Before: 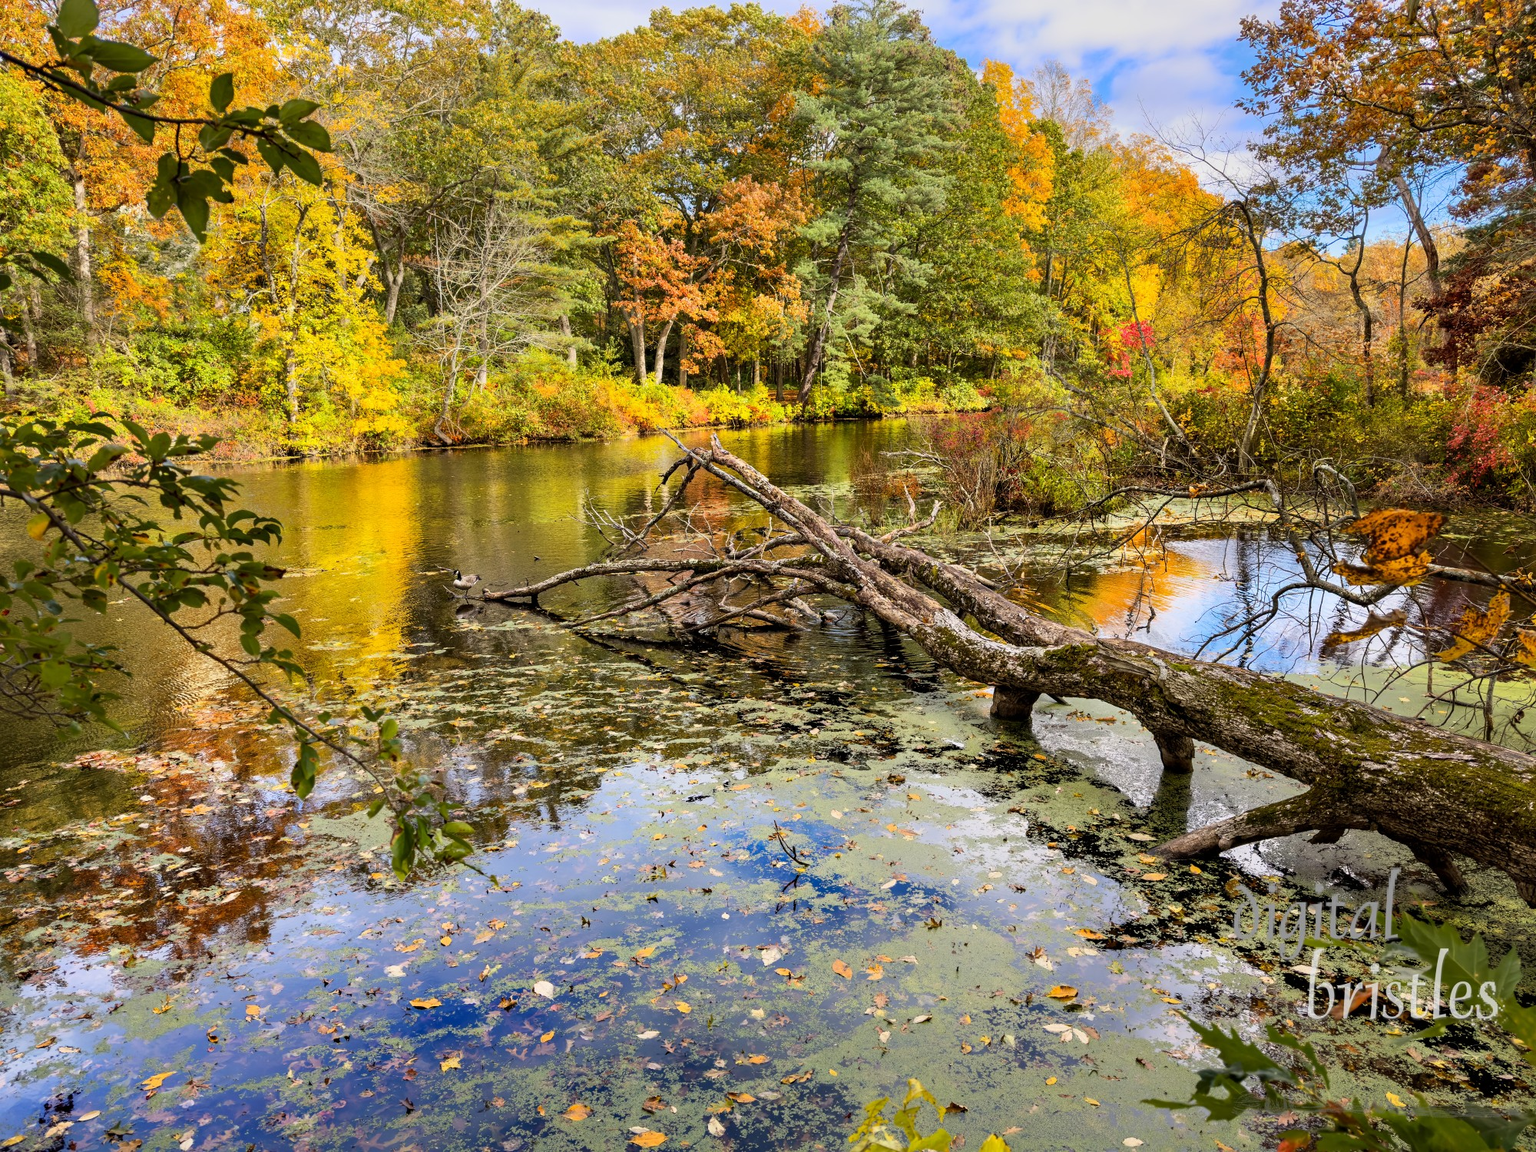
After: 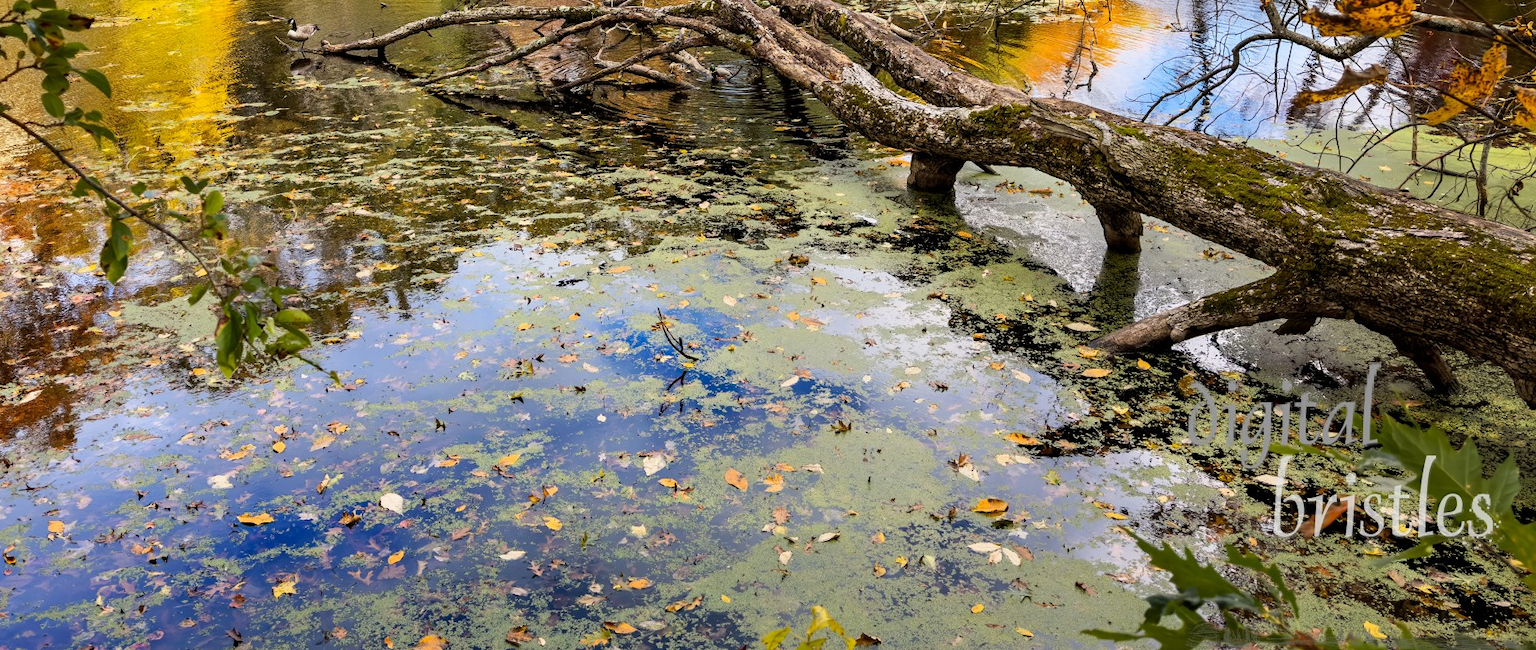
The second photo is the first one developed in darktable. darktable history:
tone curve: curves: ch0 [(0, 0) (0.003, 0.003) (0.011, 0.011) (0.025, 0.025) (0.044, 0.044) (0.069, 0.069) (0.1, 0.099) (0.136, 0.135) (0.177, 0.176) (0.224, 0.223) (0.277, 0.275) (0.335, 0.333) (0.399, 0.396) (0.468, 0.465) (0.543, 0.545) (0.623, 0.625) (0.709, 0.71) (0.801, 0.801) (0.898, 0.898) (1, 1)], preserve colors none
crop and rotate: left 13.306%, top 48.129%, bottom 2.928%
